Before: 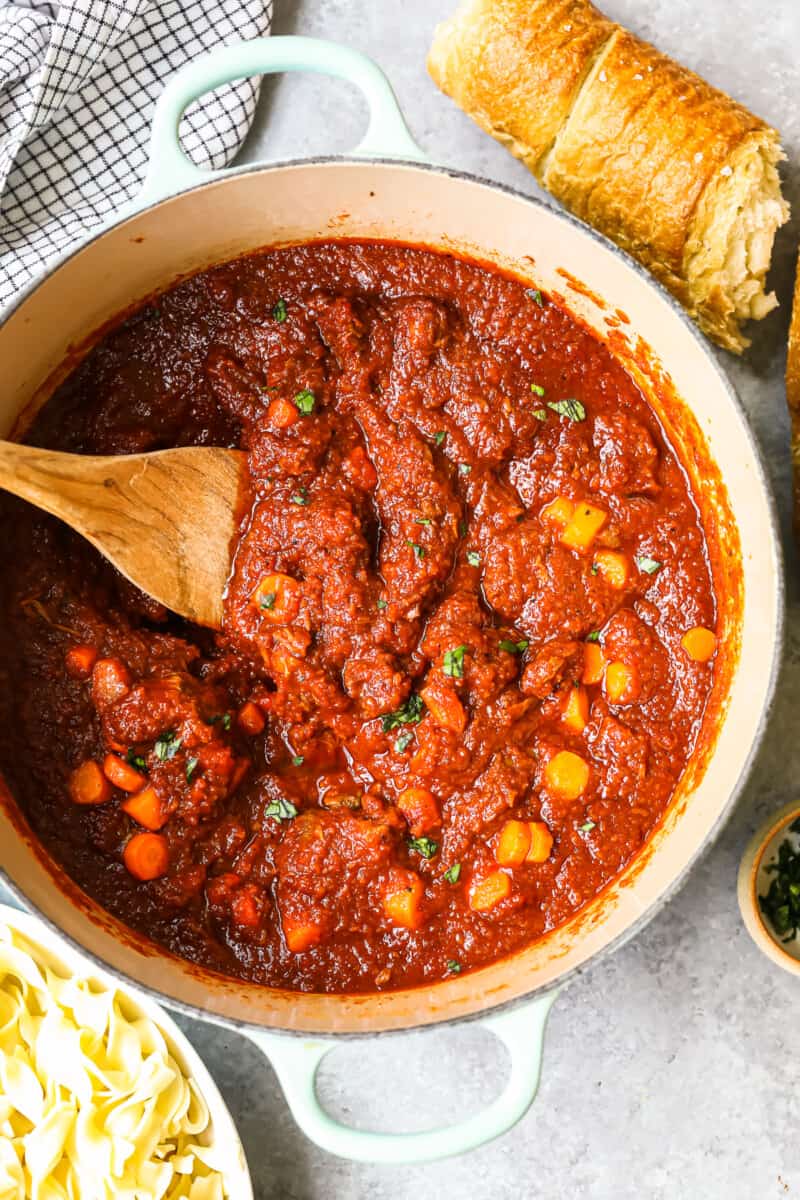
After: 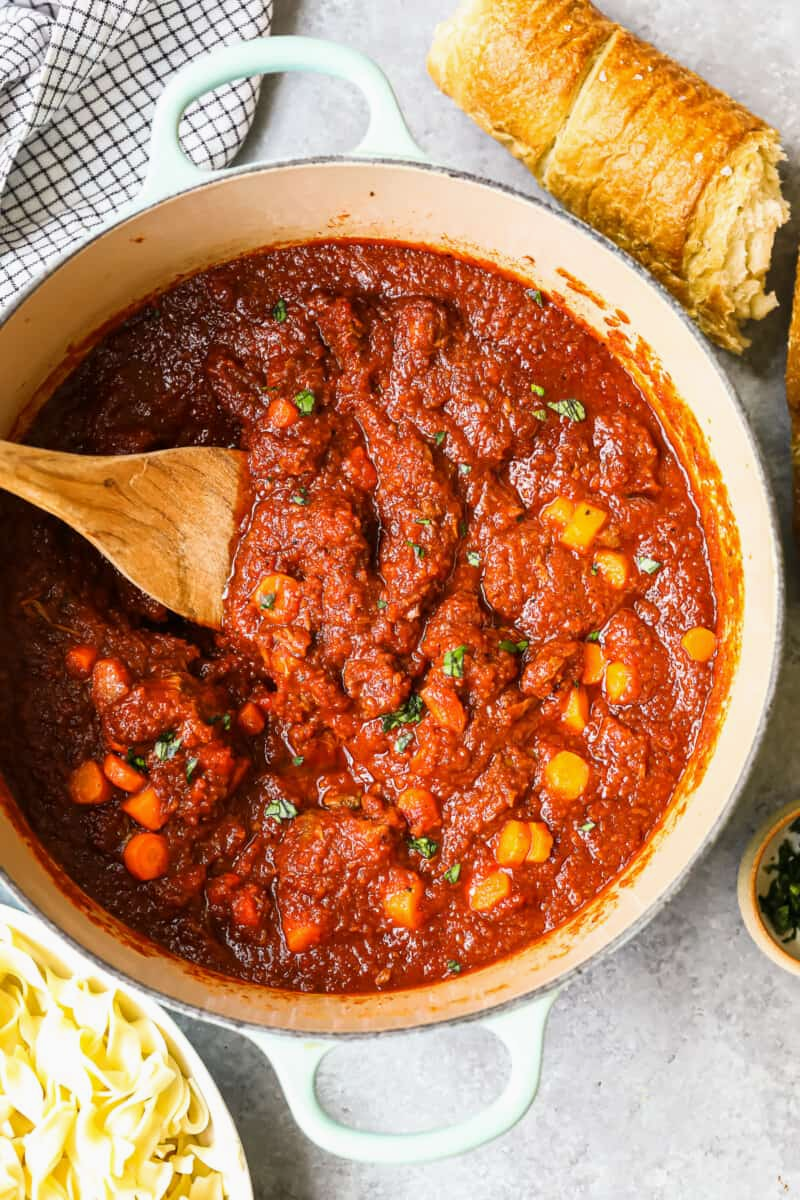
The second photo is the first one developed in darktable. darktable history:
exposure: exposure -0.052 EV, compensate highlight preservation false
